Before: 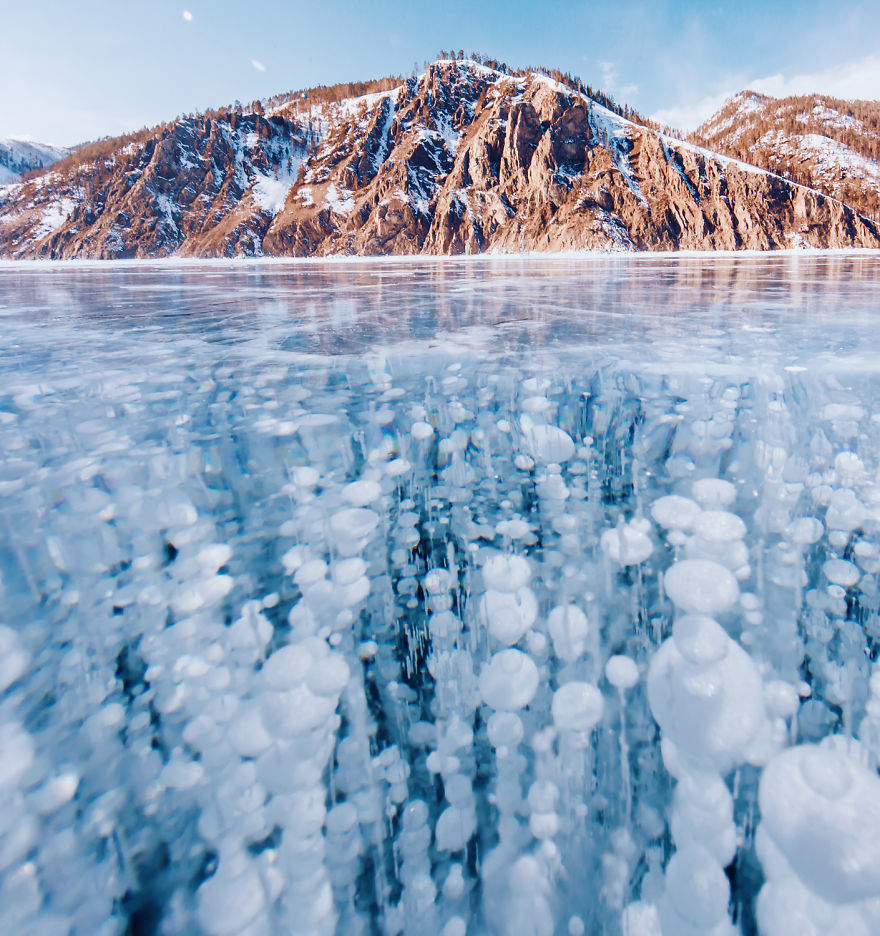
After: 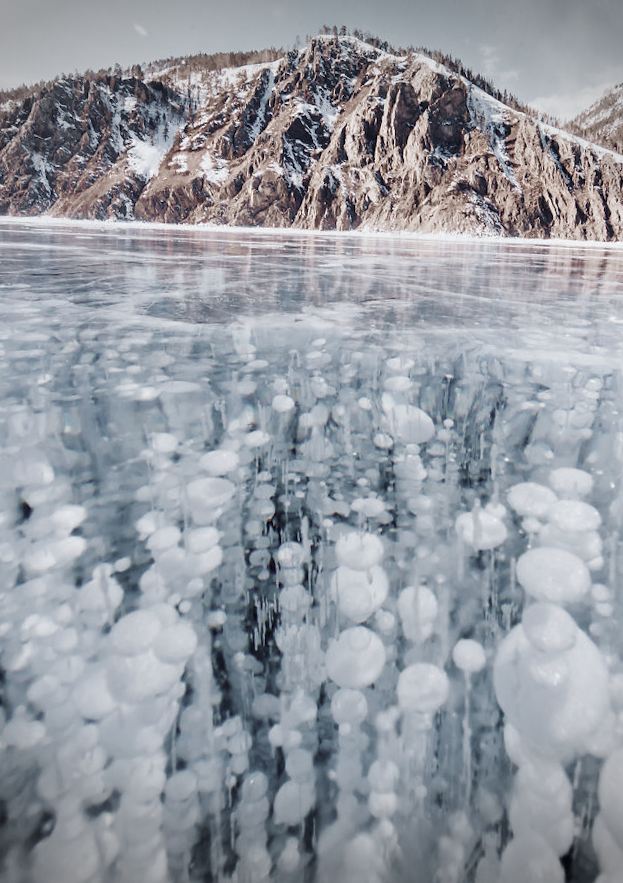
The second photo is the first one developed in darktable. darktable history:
vignetting: fall-off start 89.16%, fall-off radius 42.98%, width/height ratio 1.168
color zones: curves: ch1 [(0, 0.34) (0.143, 0.164) (0.286, 0.152) (0.429, 0.176) (0.571, 0.173) (0.714, 0.188) (0.857, 0.199) (1, 0.34)]
crop and rotate: angle -3.25°, left 14.036%, top 0.016%, right 10.906%, bottom 0.061%
